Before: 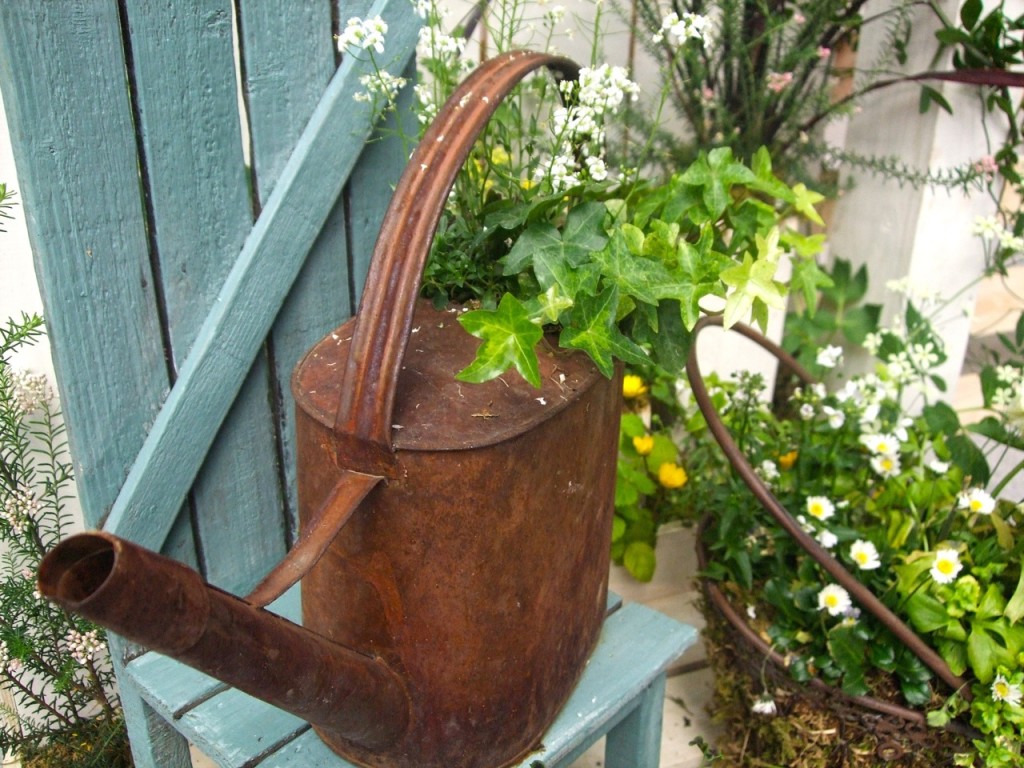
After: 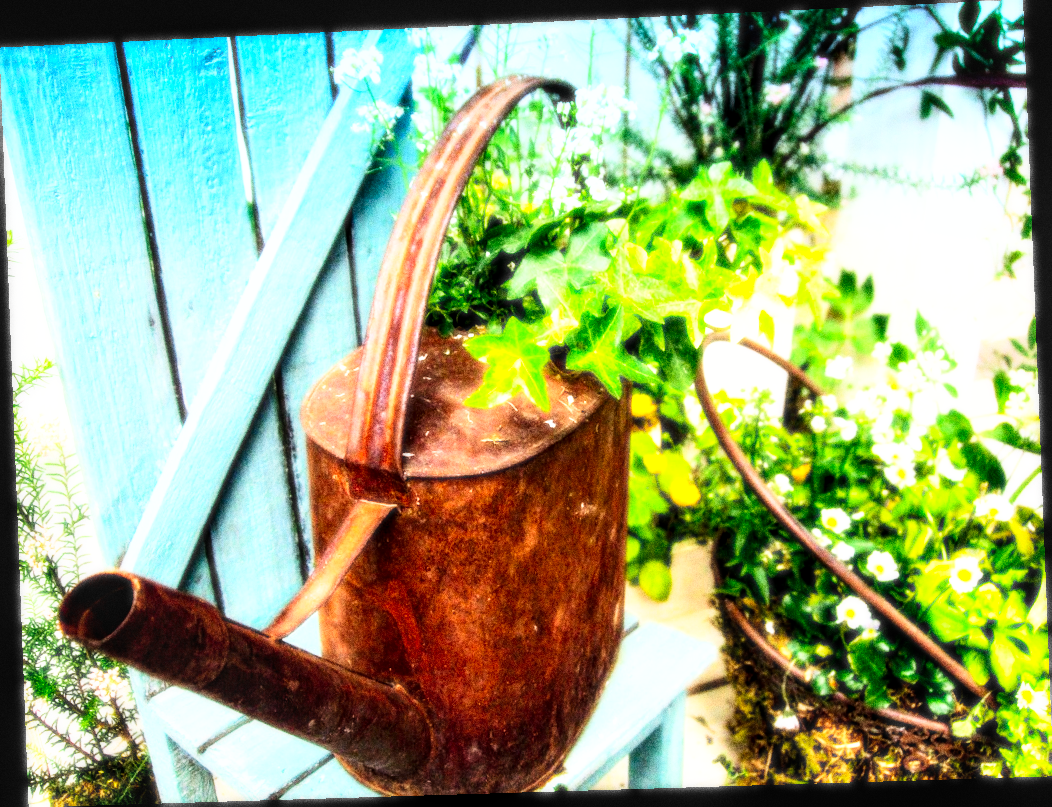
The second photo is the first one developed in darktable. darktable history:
rotate and perspective: rotation -2.22°, lens shift (horizontal) -0.022, automatic cropping off
grain: coarseness 0.09 ISO, strength 40%
local contrast: detail 130%
graduated density: density 2.02 EV, hardness 44%, rotation 0.374°, offset 8.21, hue 208.8°, saturation 97%
bloom: size 0%, threshold 54.82%, strength 8.31%
base curve: curves: ch0 [(0, 0) (0.007, 0.004) (0.027, 0.03) (0.046, 0.07) (0.207, 0.54) (0.442, 0.872) (0.673, 0.972) (1, 1)], preserve colors none
color balance: lift [0.991, 1, 1, 1], gamma [0.996, 1, 1, 1], input saturation 98.52%, contrast 20.34%, output saturation 103.72%
